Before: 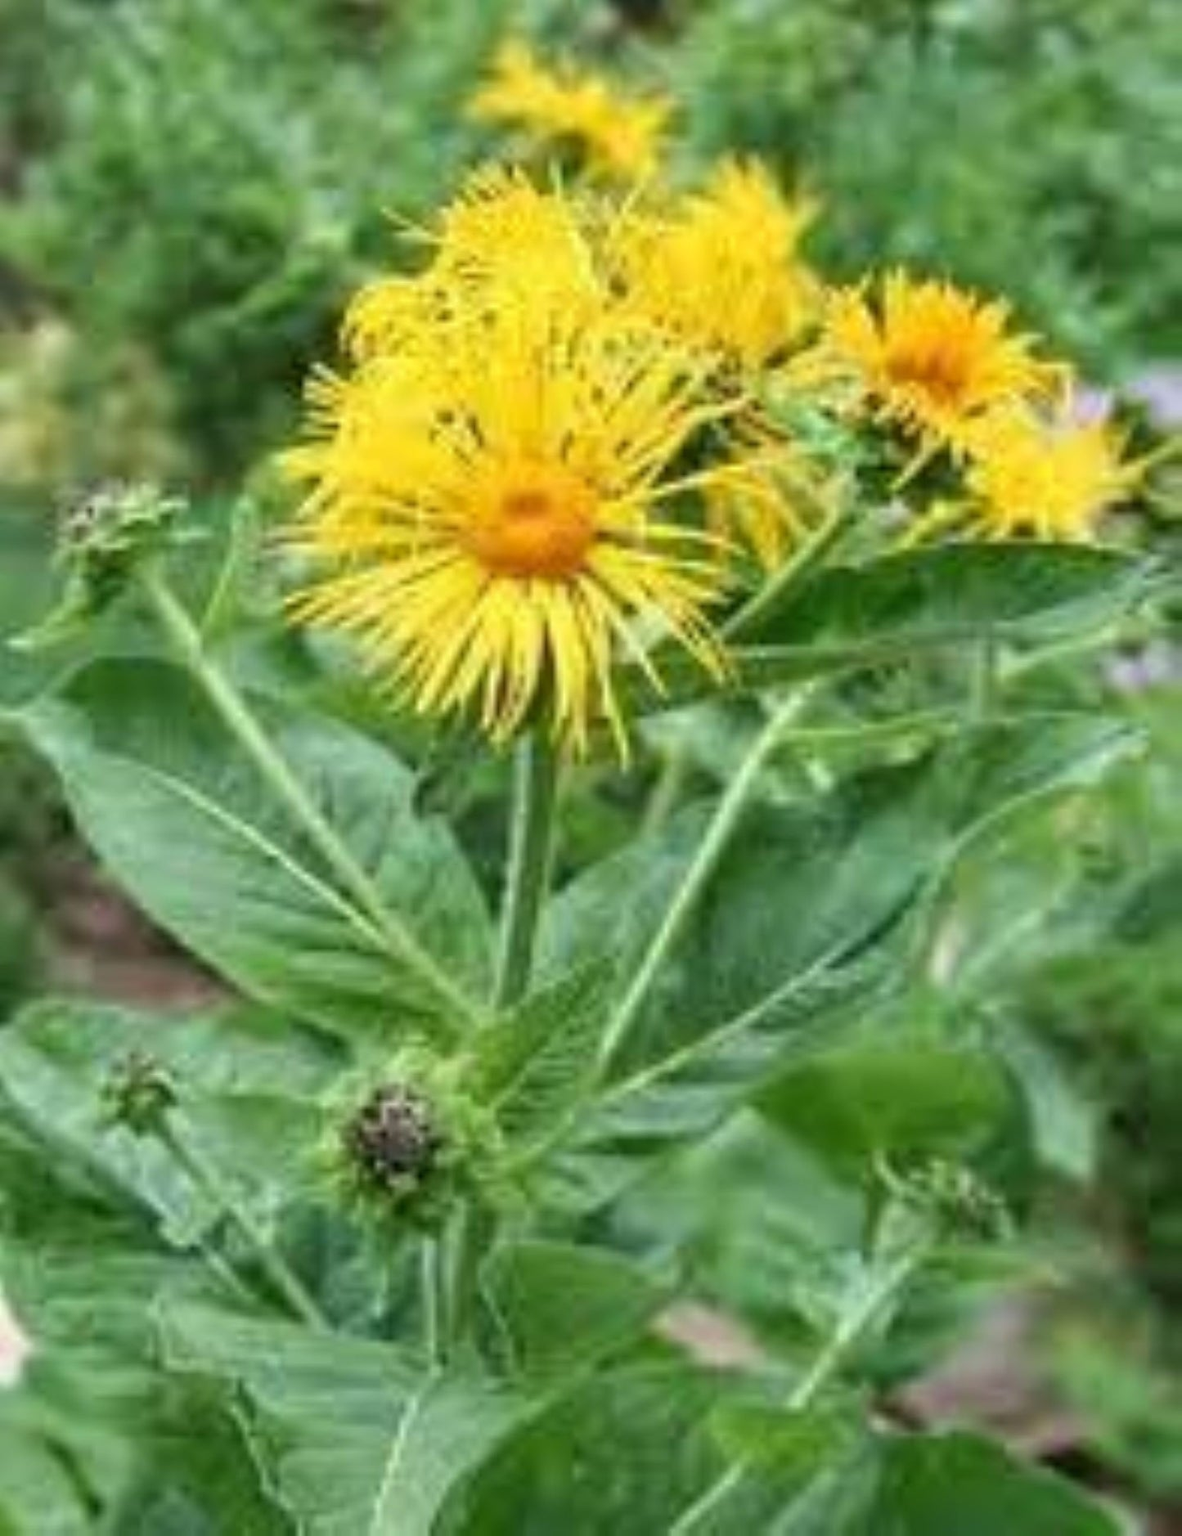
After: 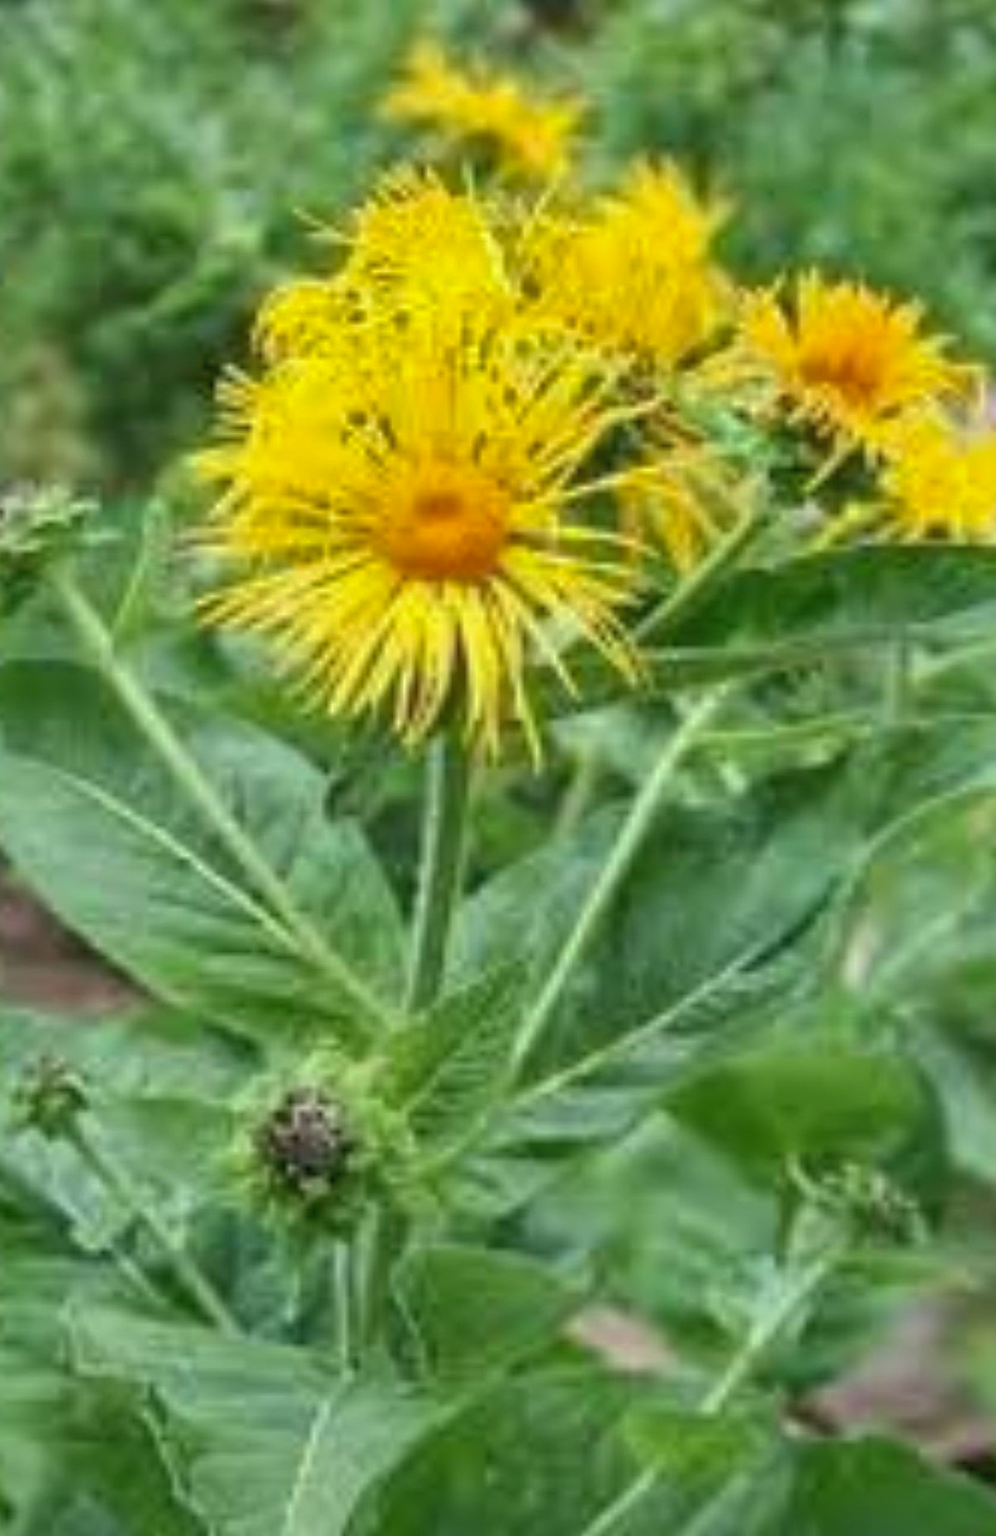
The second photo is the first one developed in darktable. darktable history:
crop: left 7.598%, right 7.873%
shadows and highlights: on, module defaults
